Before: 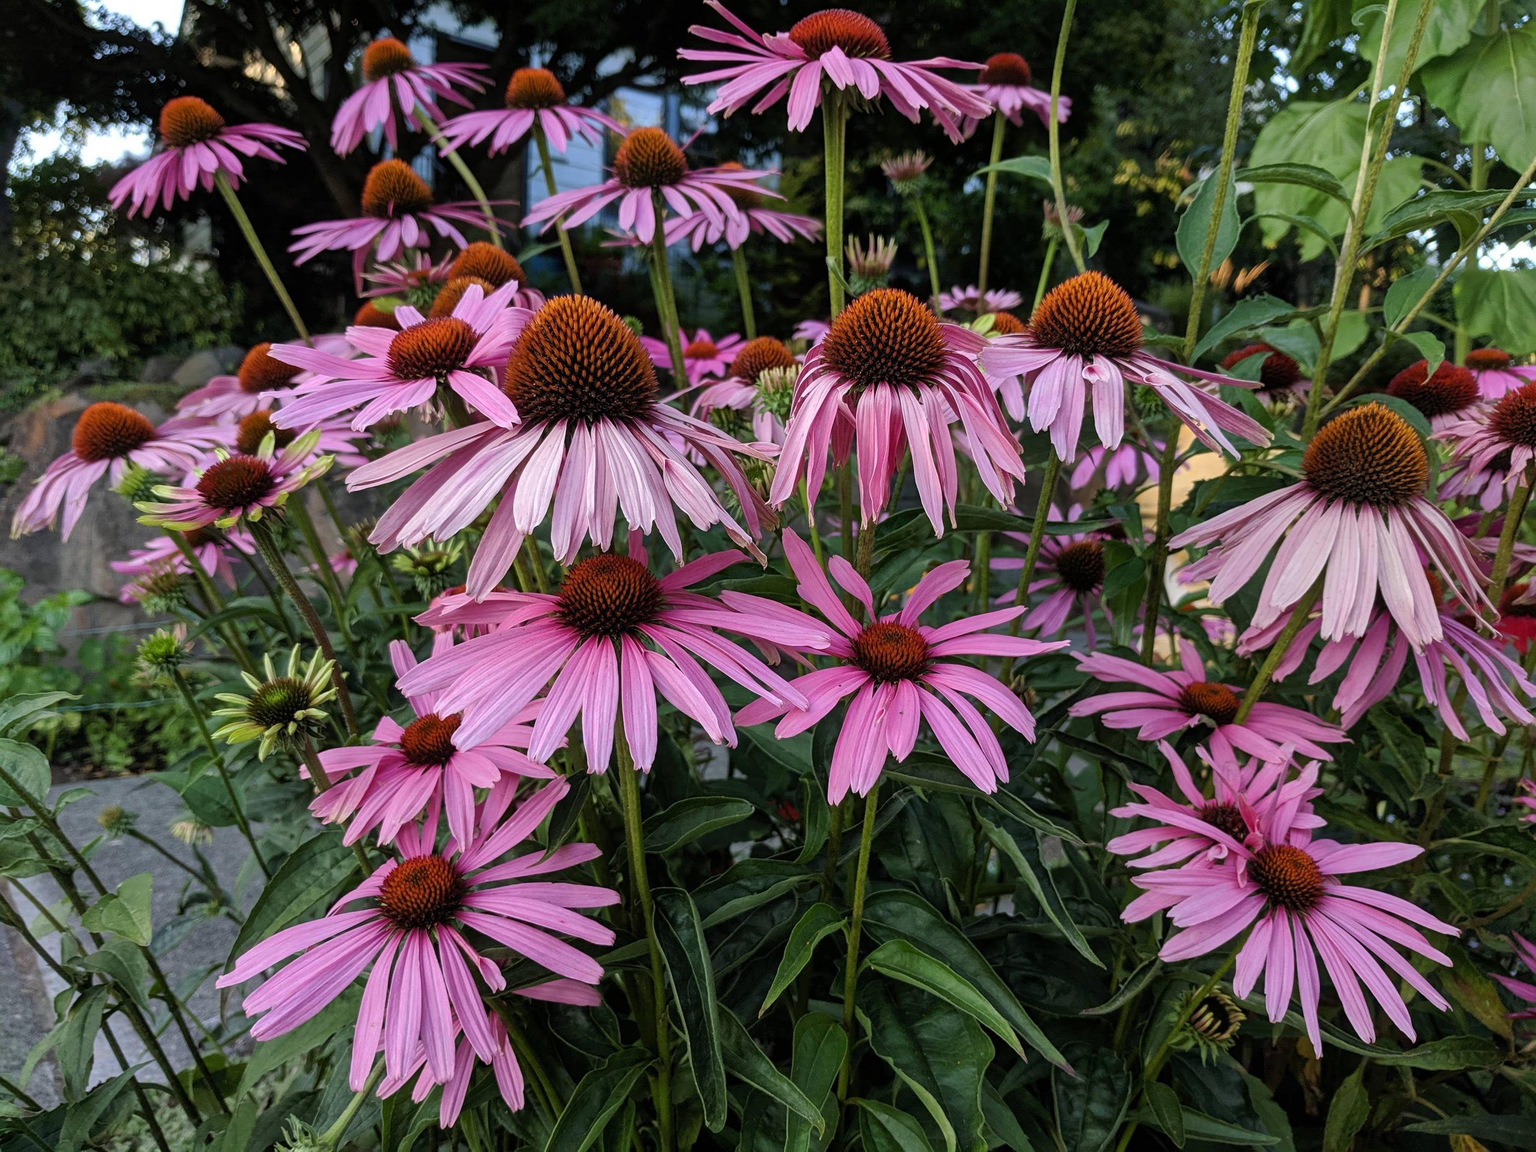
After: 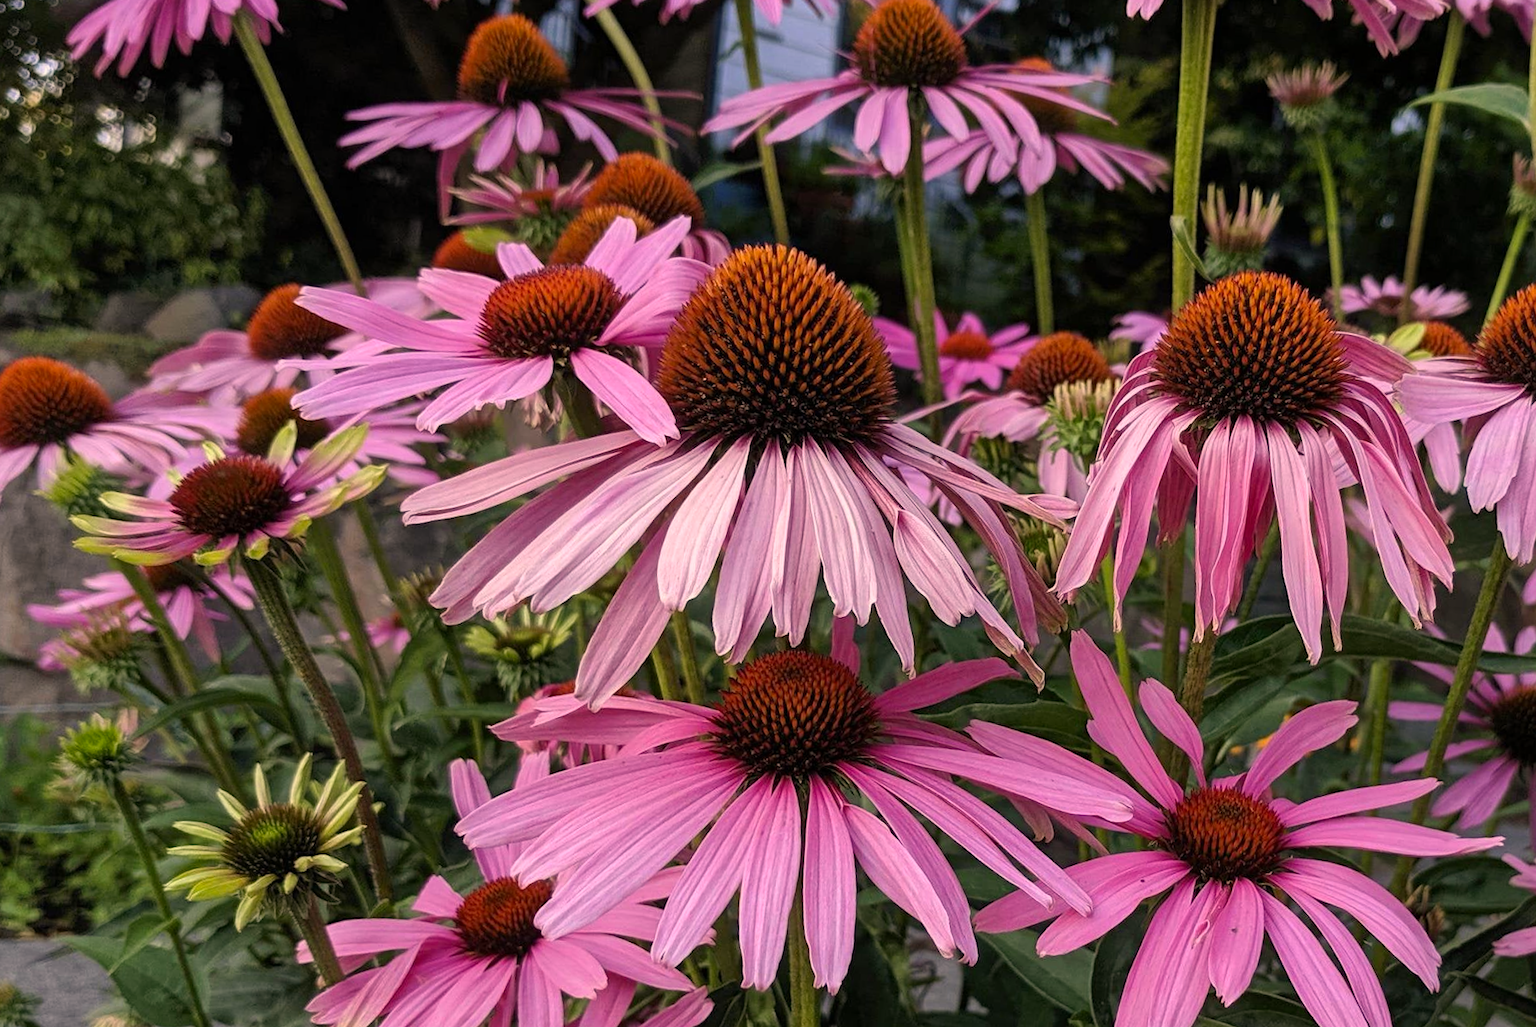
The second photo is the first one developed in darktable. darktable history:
crop and rotate: angle -4.28°, left 1.984%, top 6.916%, right 27.33%, bottom 30.051%
color correction: highlights a* 11.62, highlights b* 11.9
